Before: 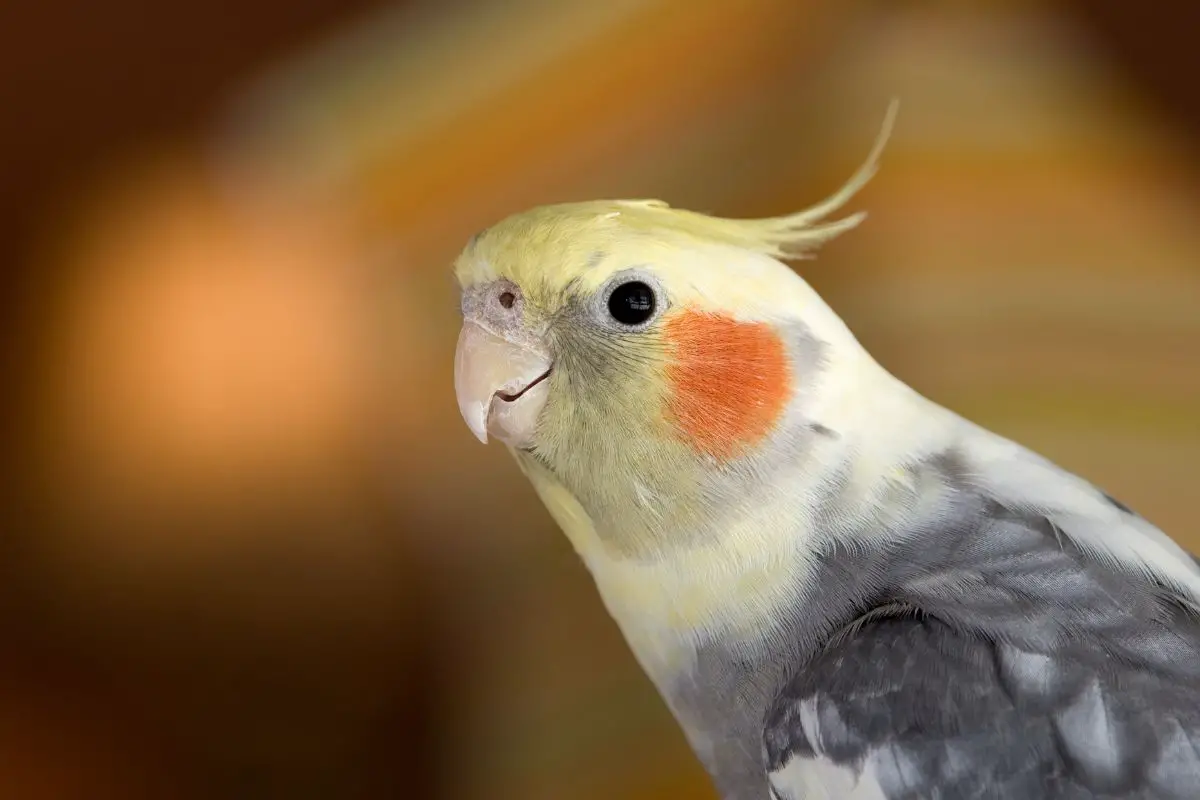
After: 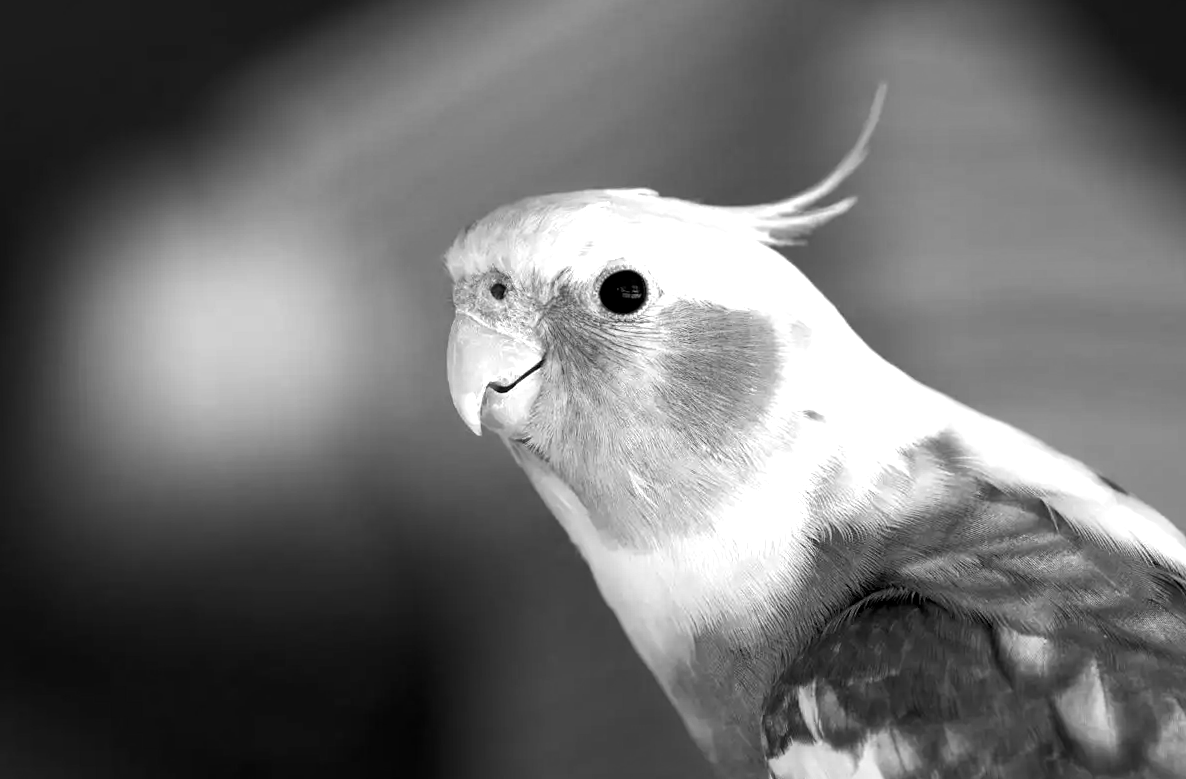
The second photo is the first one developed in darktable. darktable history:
monochrome: on, module defaults
color balance rgb: shadows lift › luminance -7.7%, shadows lift › chroma 2.13%, shadows lift › hue 165.27°, power › luminance -7.77%, power › chroma 1.1%, power › hue 215.88°, highlights gain › luminance 15.15%, highlights gain › chroma 7%, highlights gain › hue 125.57°, global offset › luminance -0.33%, global offset › chroma 0.11%, global offset › hue 165.27°, perceptual saturation grading › global saturation 24.42%, perceptual saturation grading › highlights -24.42%, perceptual saturation grading › mid-tones 24.42%, perceptual saturation grading › shadows 40%, perceptual brilliance grading › global brilliance -5%, perceptual brilliance grading › highlights 24.42%, perceptual brilliance grading › mid-tones 7%, perceptual brilliance grading › shadows -5%
rotate and perspective: rotation -1°, crop left 0.011, crop right 0.989, crop top 0.025, crop bottom 0.975
